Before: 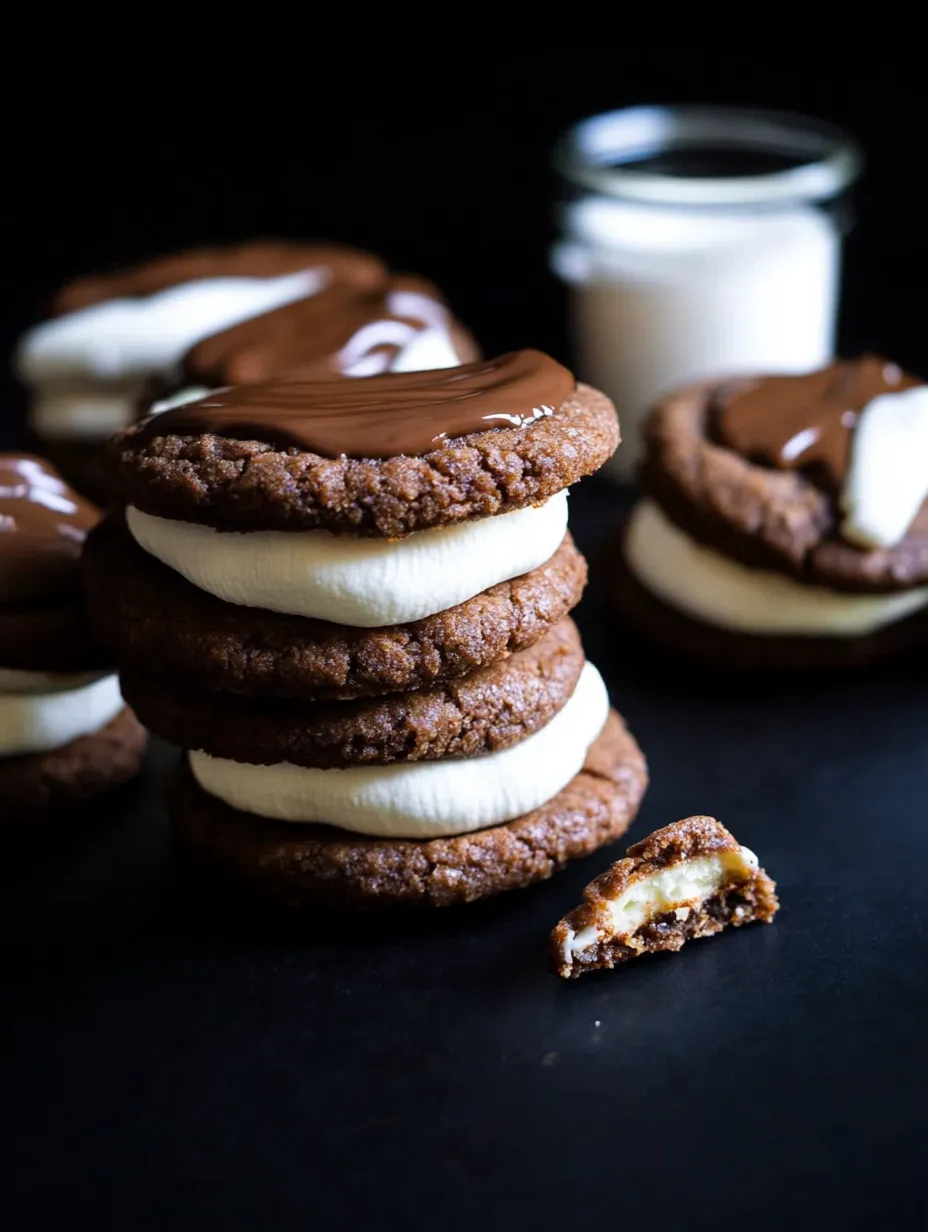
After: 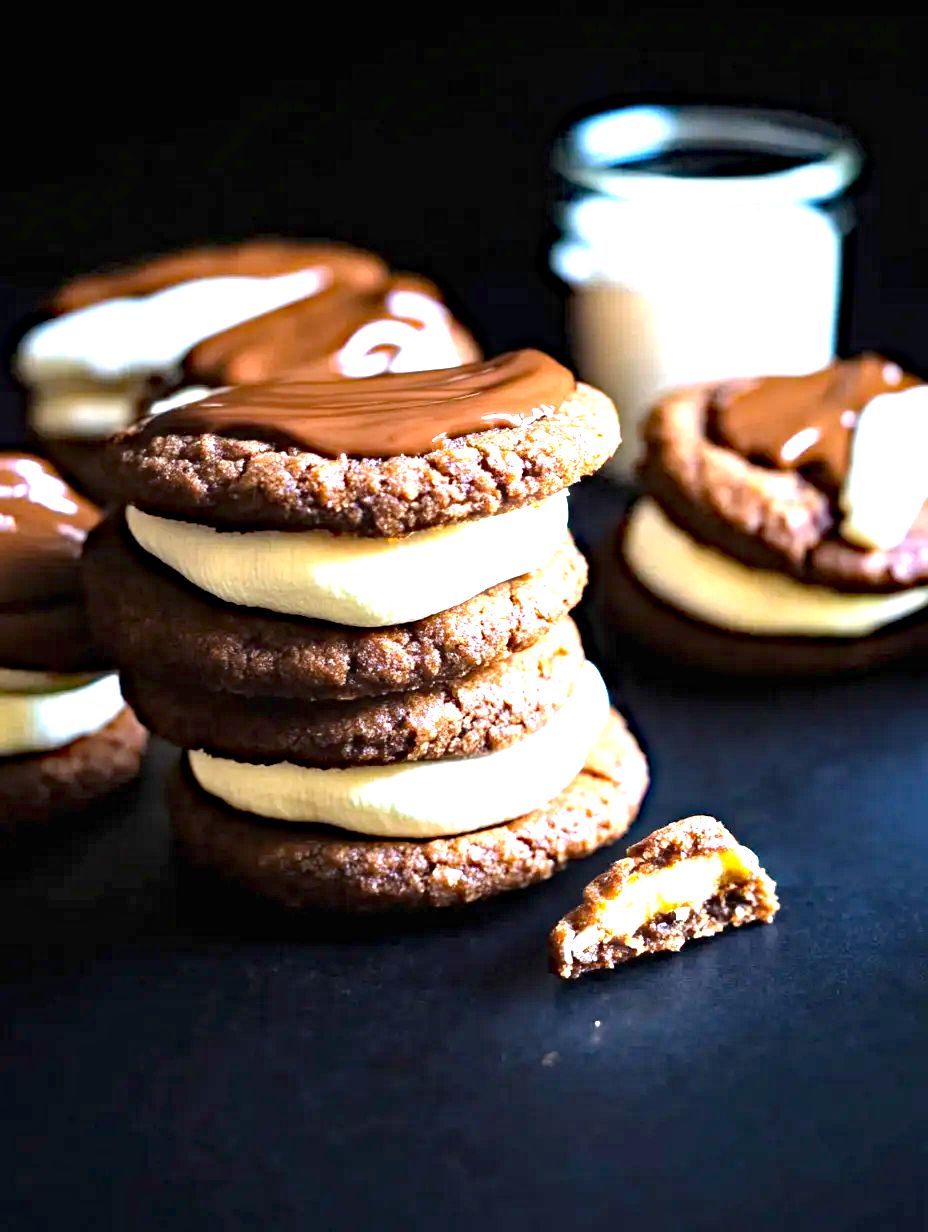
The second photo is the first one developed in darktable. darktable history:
haze removal: strength 0.416, compatibility mode true, adaptive false
exposure: black level correction 0, exposure 2.096 EV, compensate exposure bias true, compensate highlight preservation false
